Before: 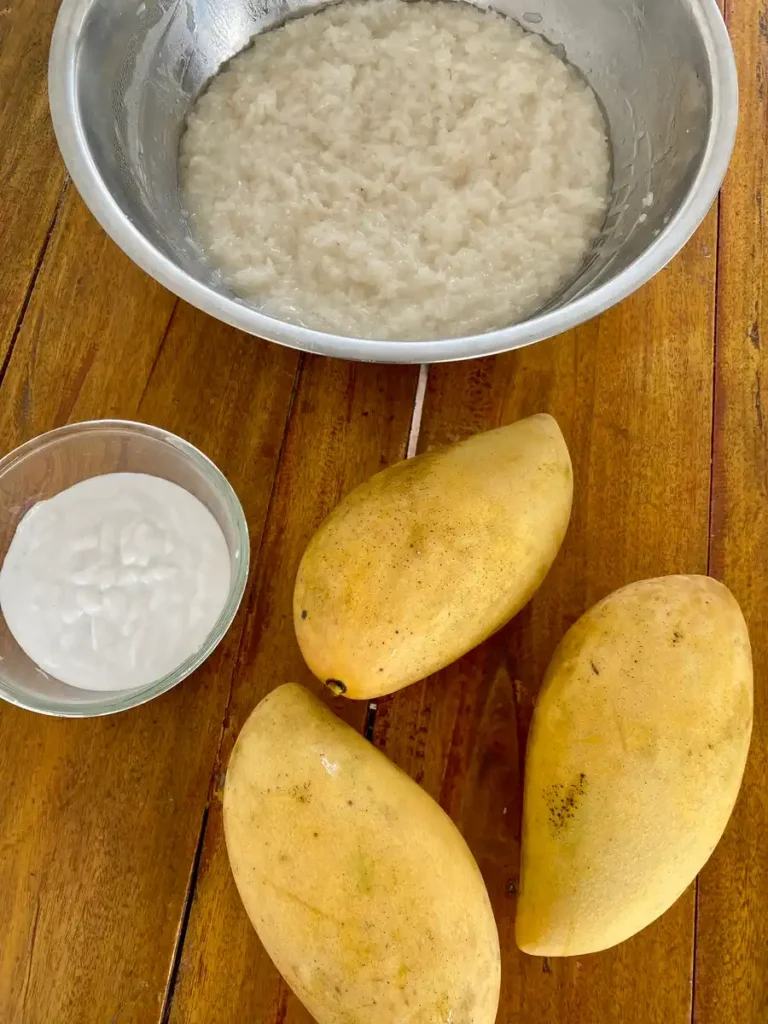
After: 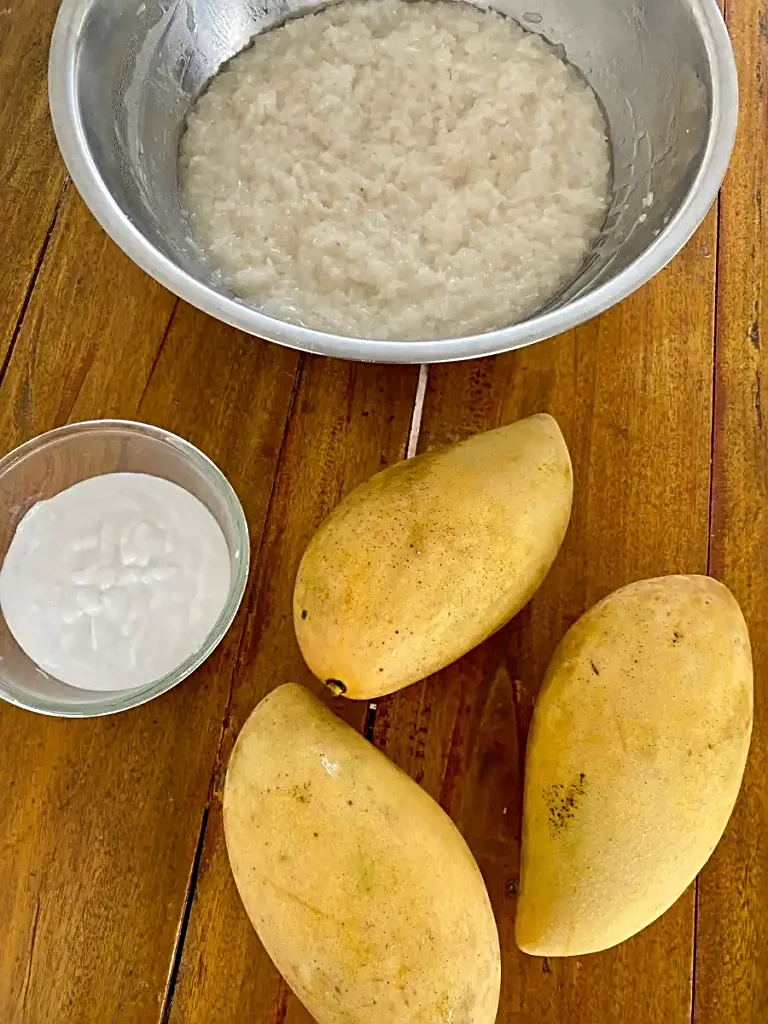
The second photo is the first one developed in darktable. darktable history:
sharpen: radius 2.543, amount 0.636
shadows and highlights: shadows -70, highlights 35, soften with gaussian
